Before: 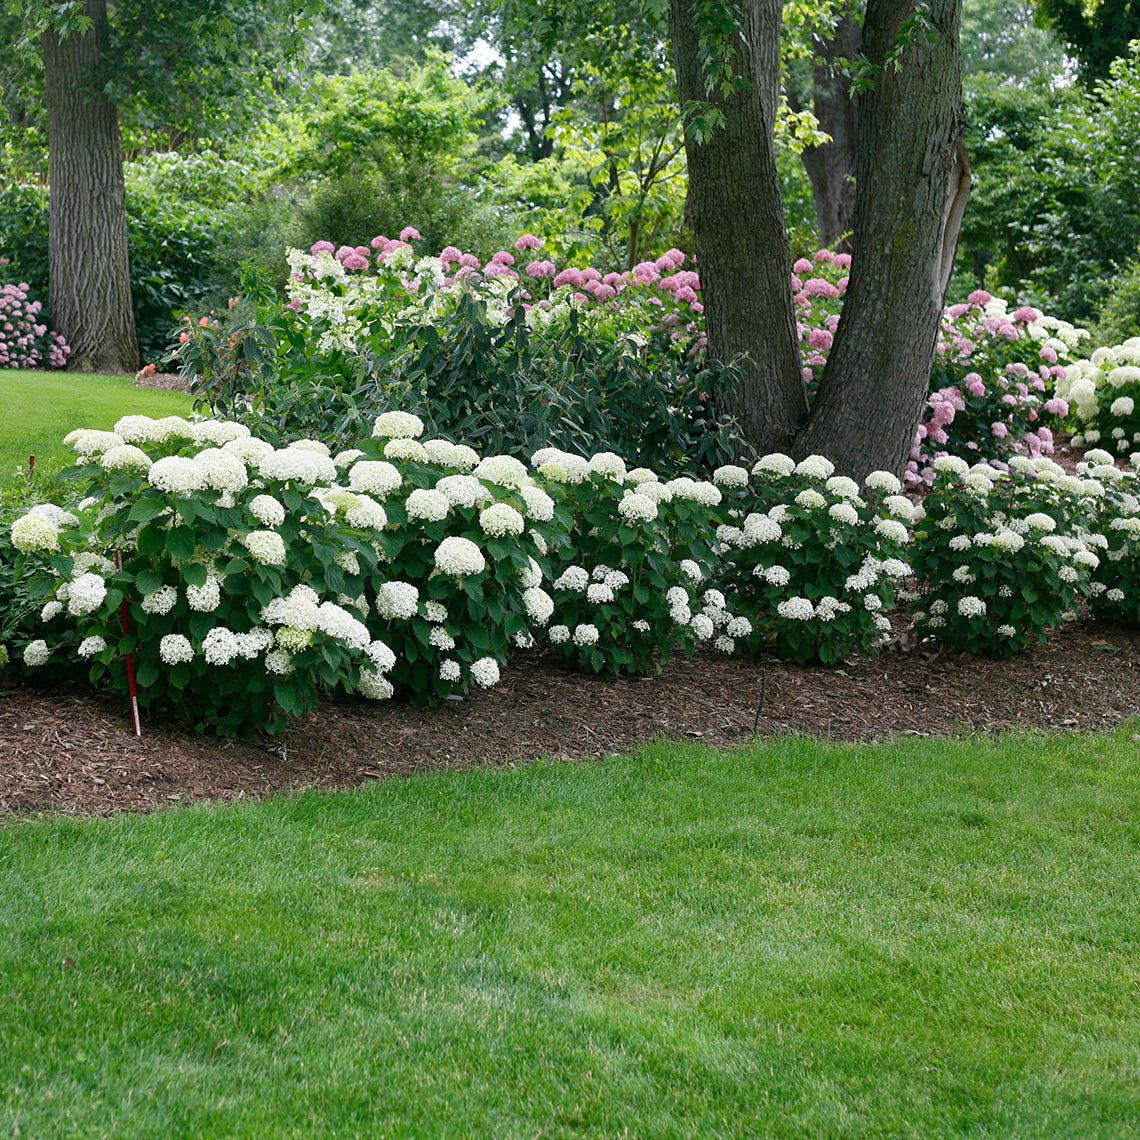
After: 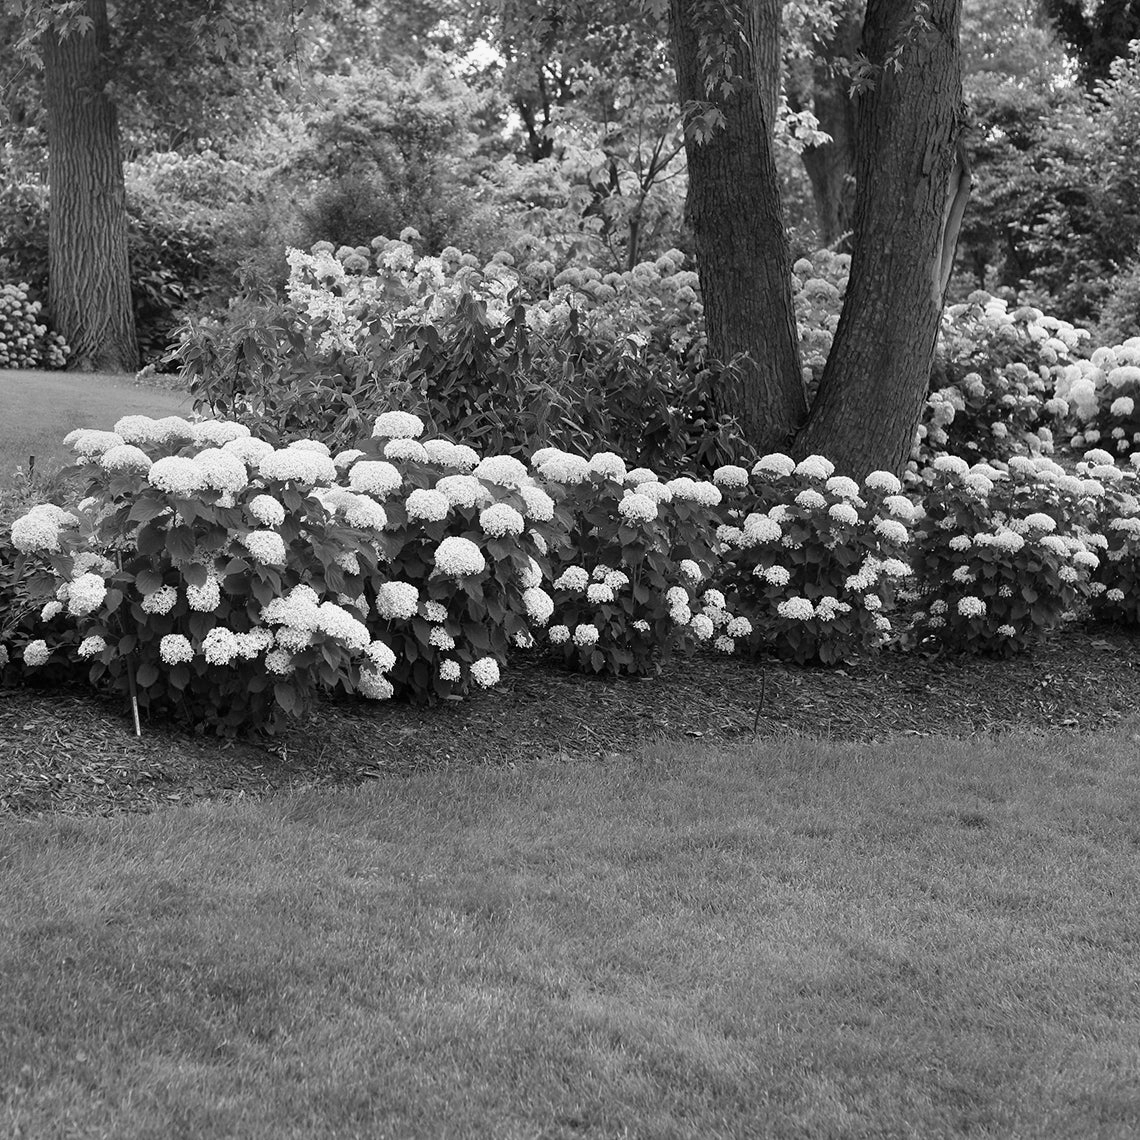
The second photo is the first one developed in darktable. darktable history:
color correction: highlights a* 17.94, highlights b* 35.39, shadows a* 1.48, shadows b* 6.42, saturation 1.01
monochrome: a -4.13, b 5.16, size 1
